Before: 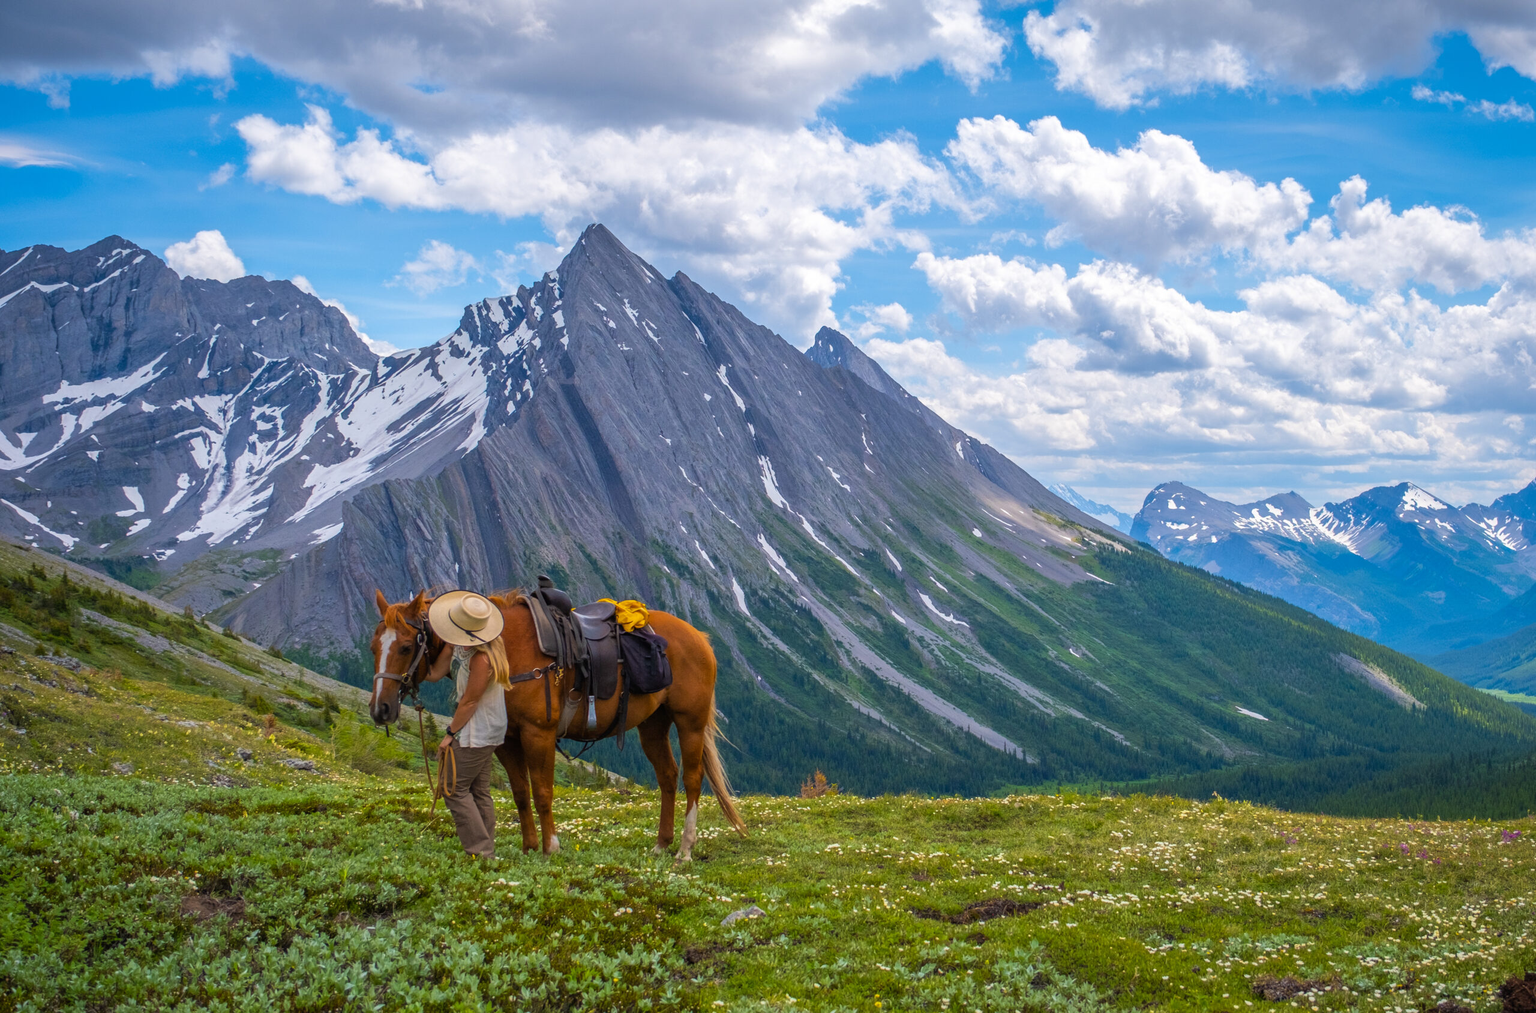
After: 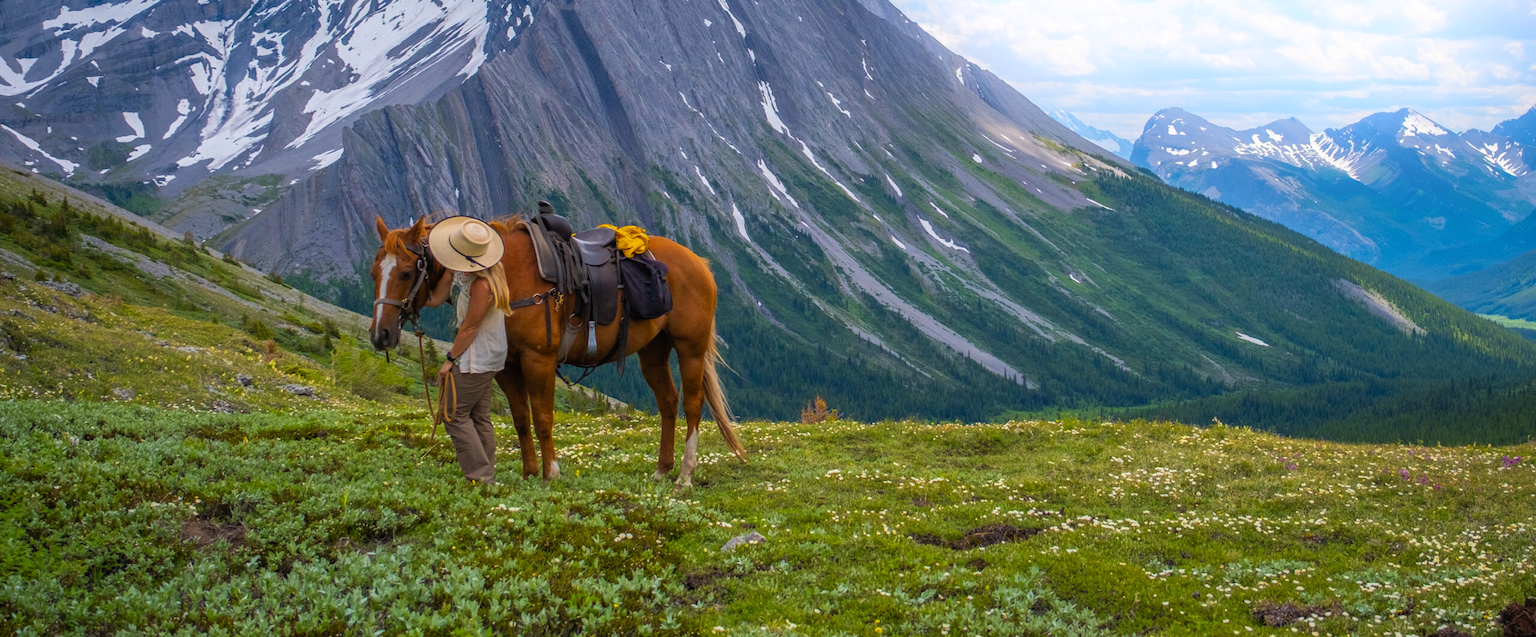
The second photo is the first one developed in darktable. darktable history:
crop and rotate: top 37.021%
shadows and highlights: shadows -21, highlights 99.88, soften with gaussian
